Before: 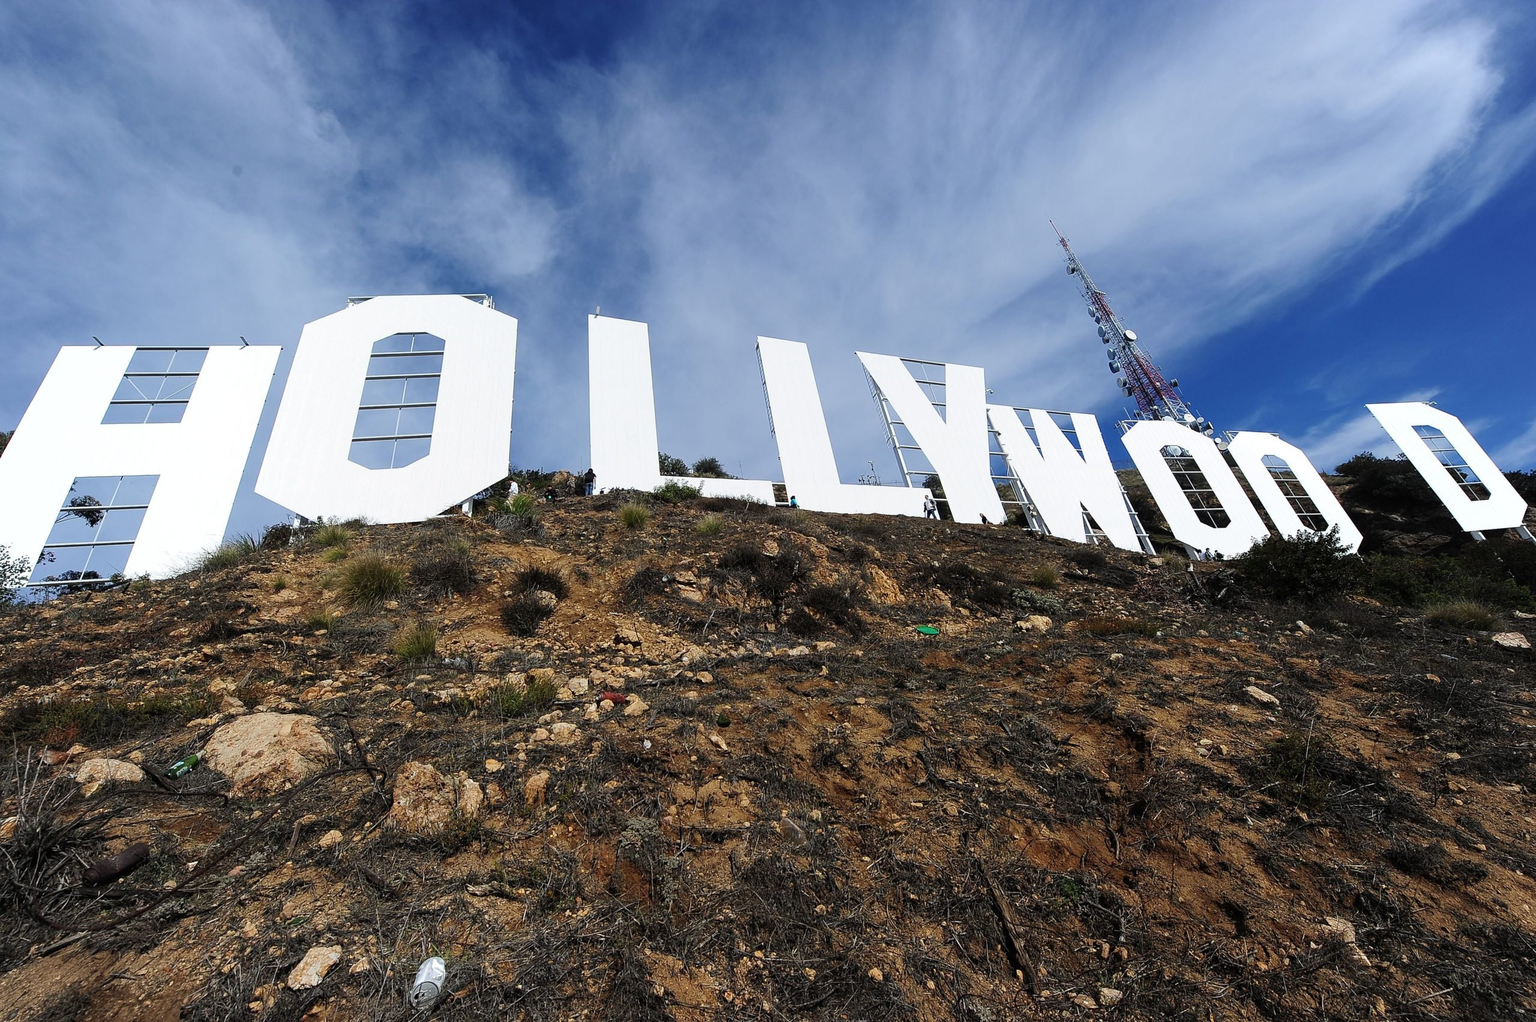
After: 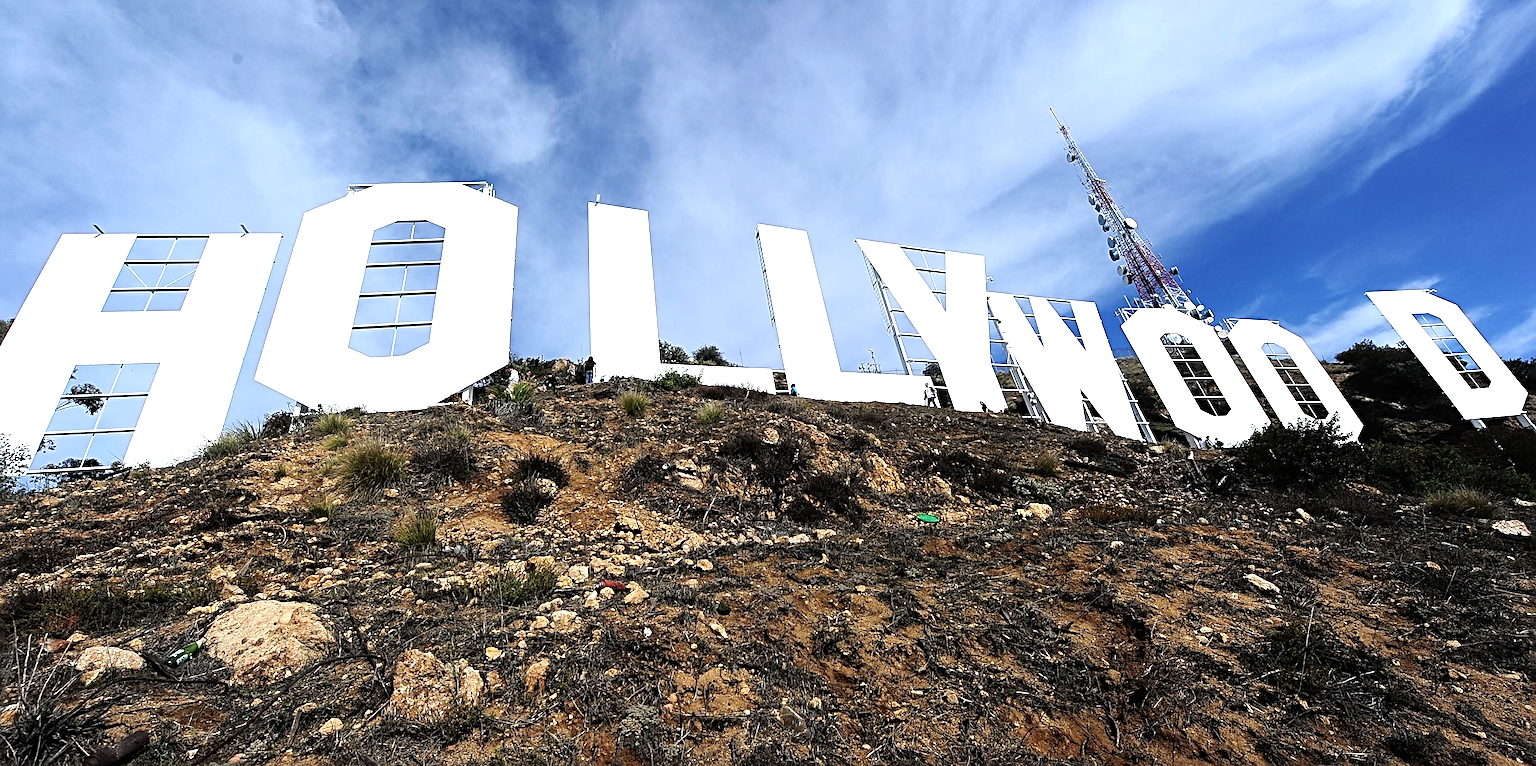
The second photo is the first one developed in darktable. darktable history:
crop: top 11.027%, bottom 13.951%
sharpen: radius 3.998
tone equalizer: -8 EV -0.775 EV, -7 EV -0.723 EV, -6 EV -0.566 EV, -5 EV -0.395 EV, -3 EV 0.392 EV, -2 EV 0.6 EV, -1 EV 0.685 EV, +0 EV 0.733 EV
